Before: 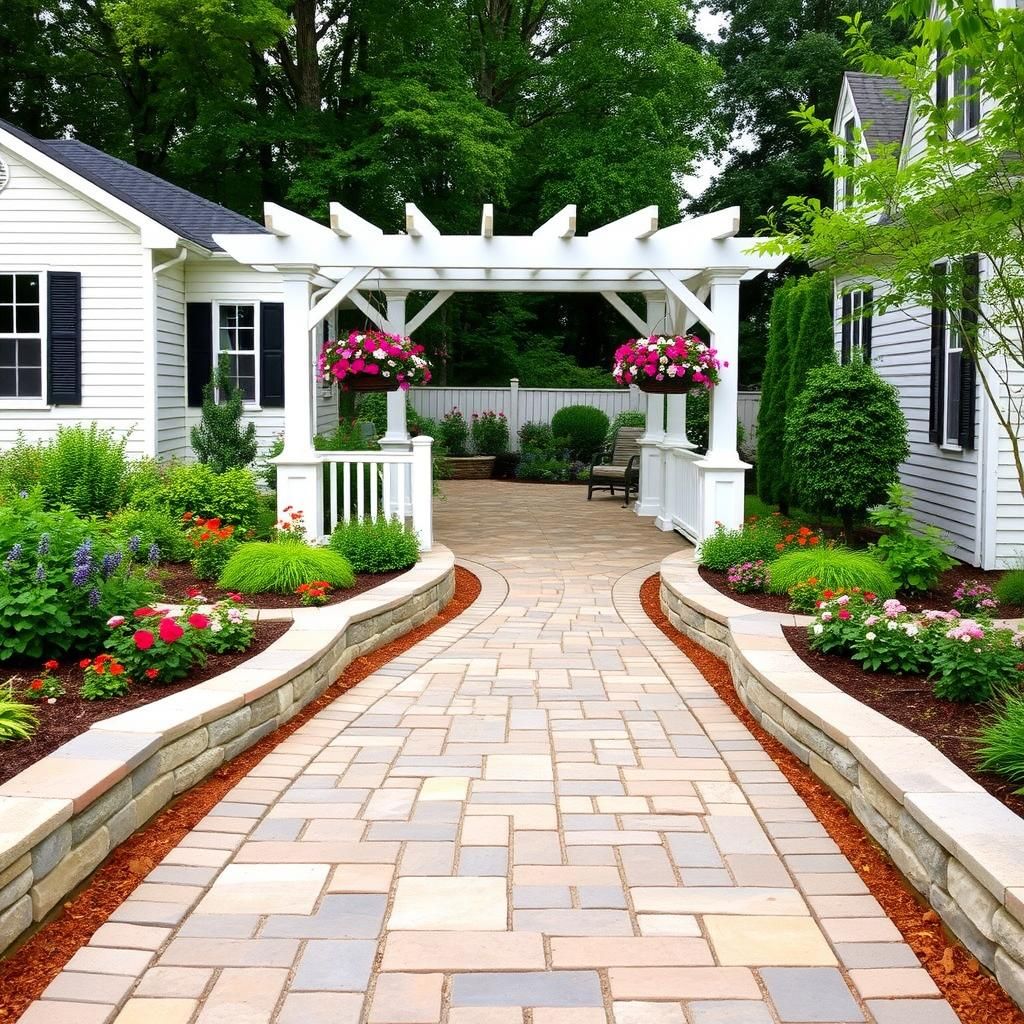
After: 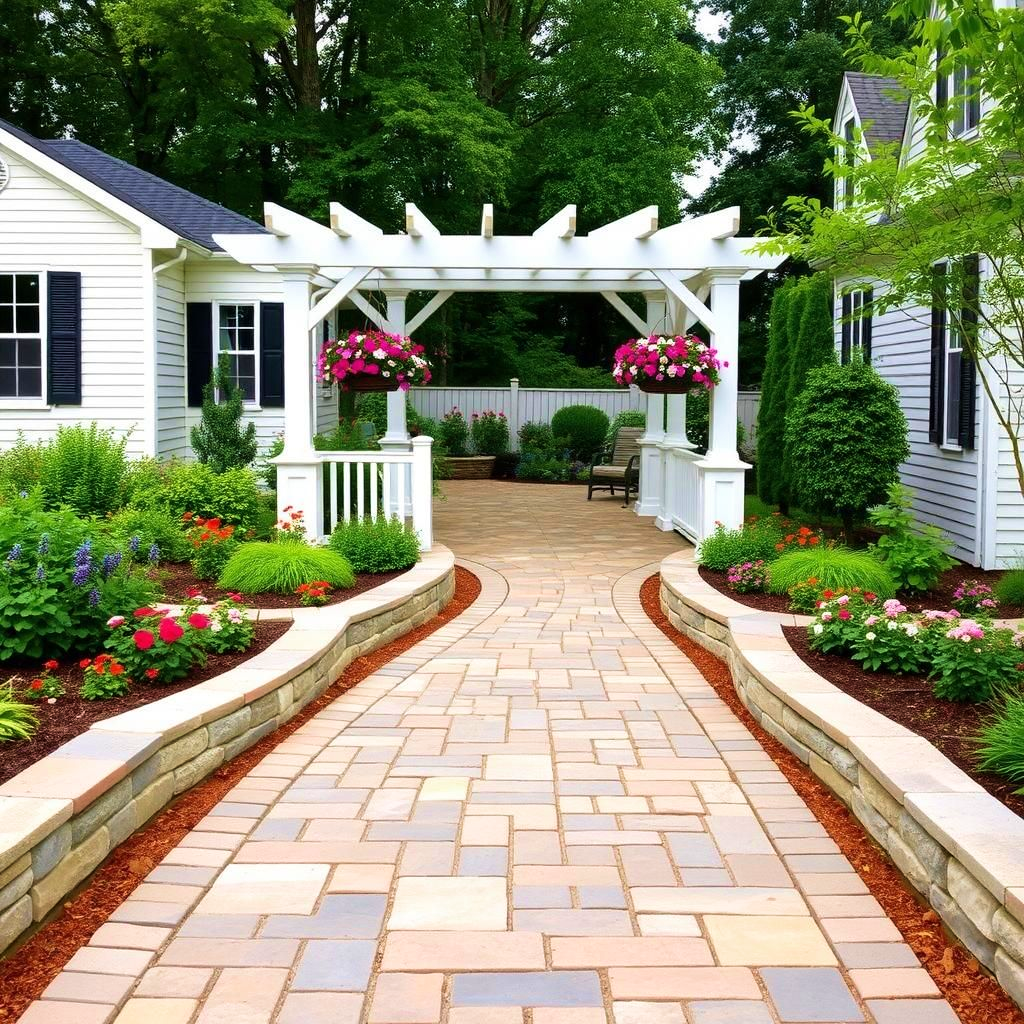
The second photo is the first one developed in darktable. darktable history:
velvia: strength 44.86%
